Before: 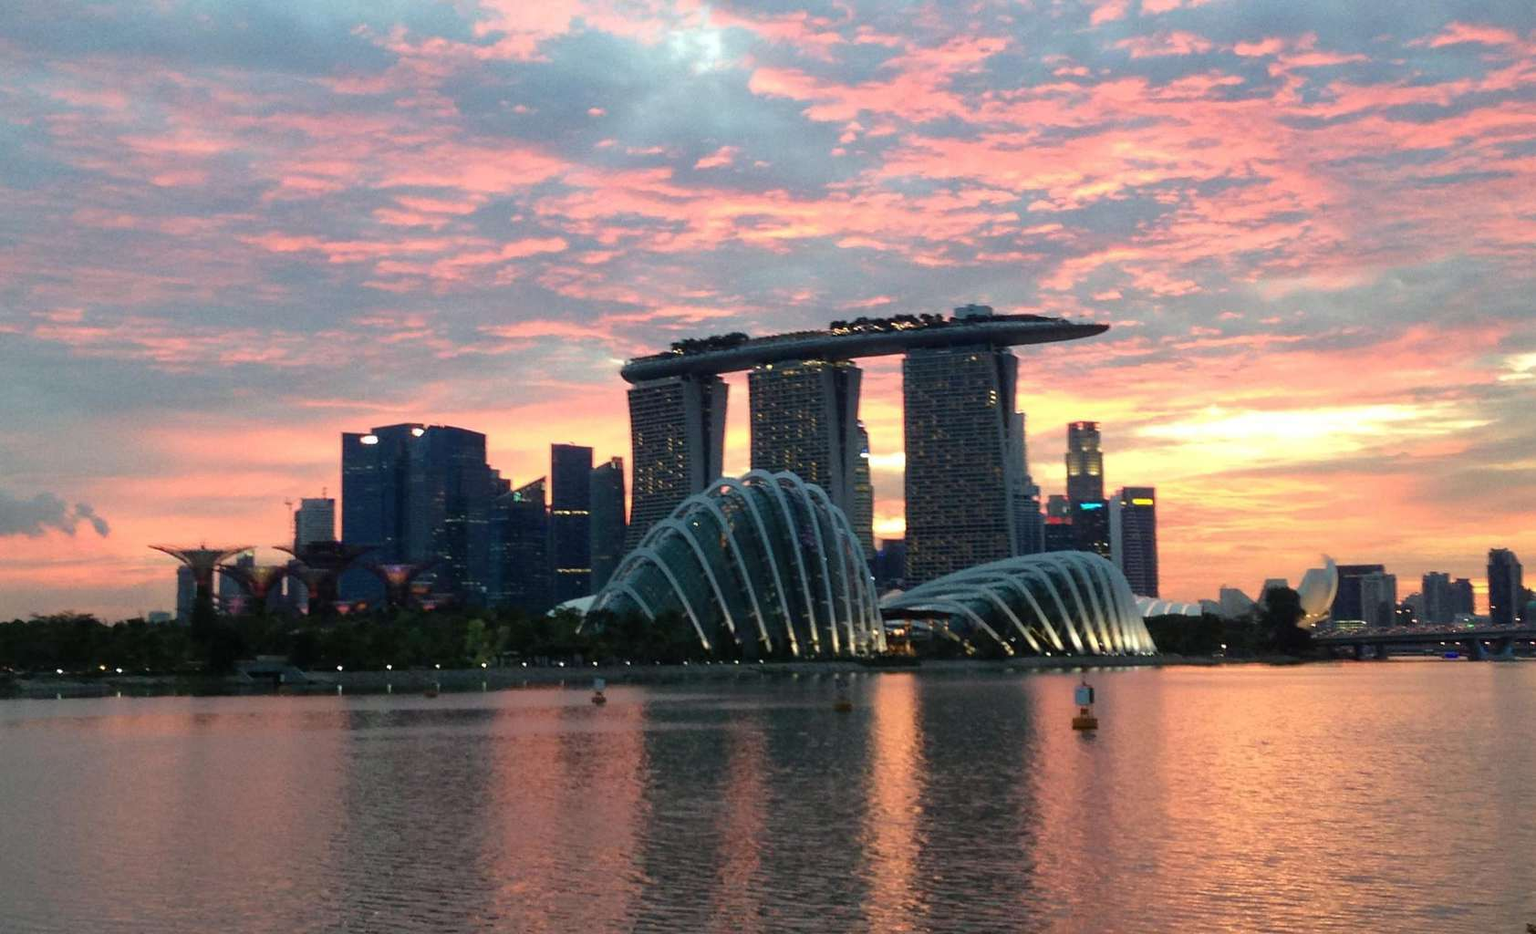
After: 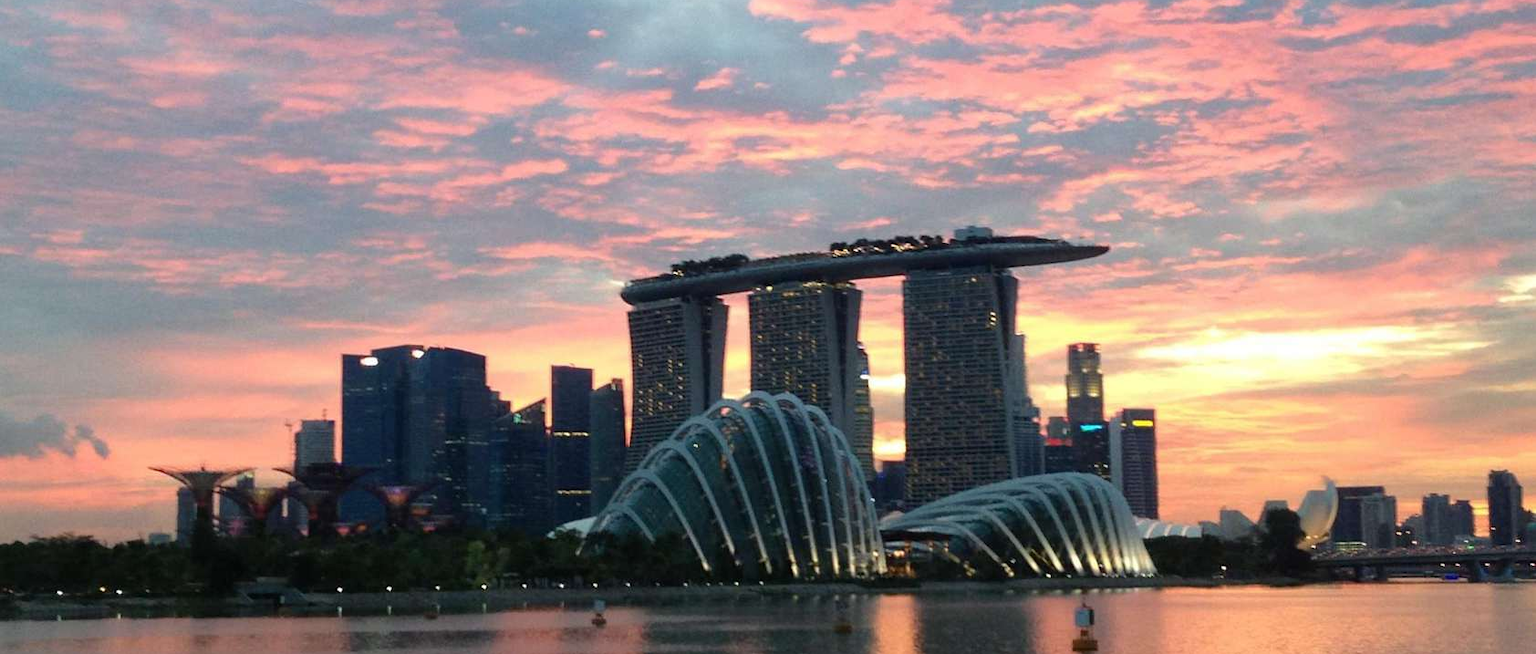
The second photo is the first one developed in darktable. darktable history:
crop and rotate: top 8.475%, bottom 21.334%
